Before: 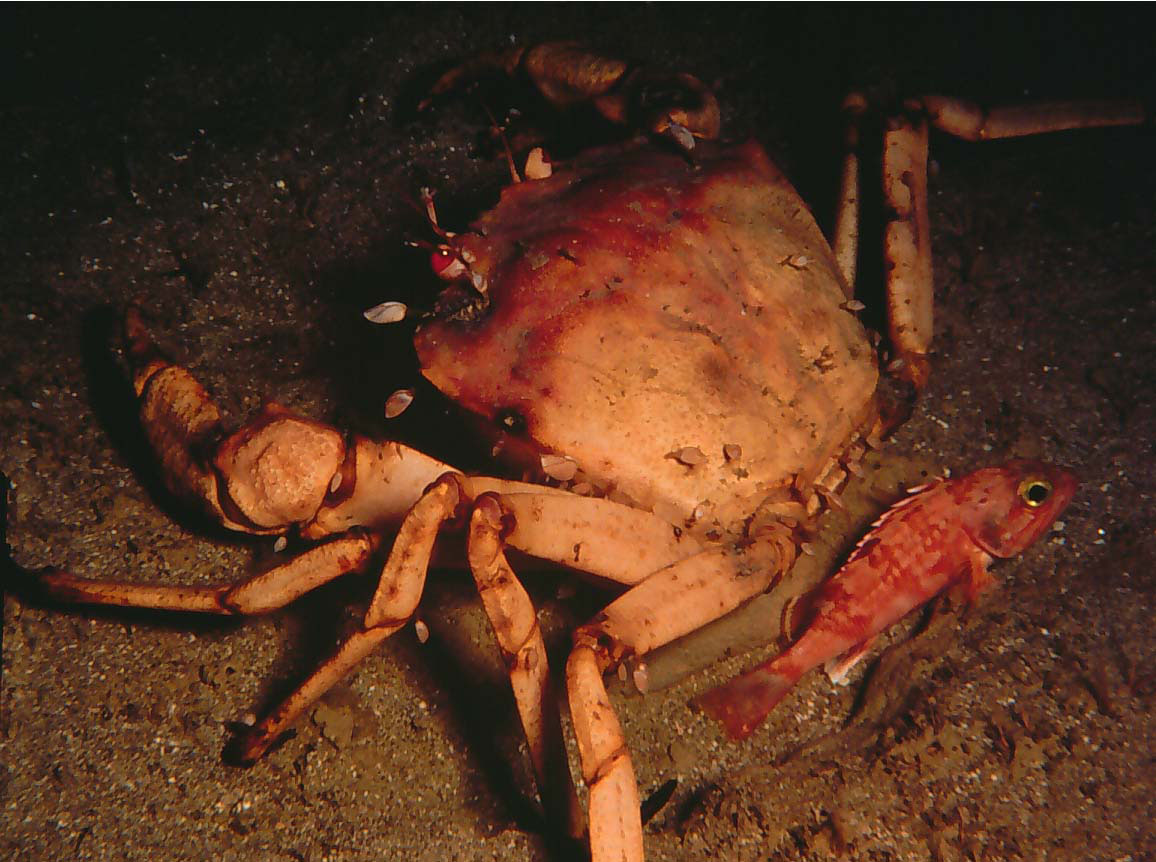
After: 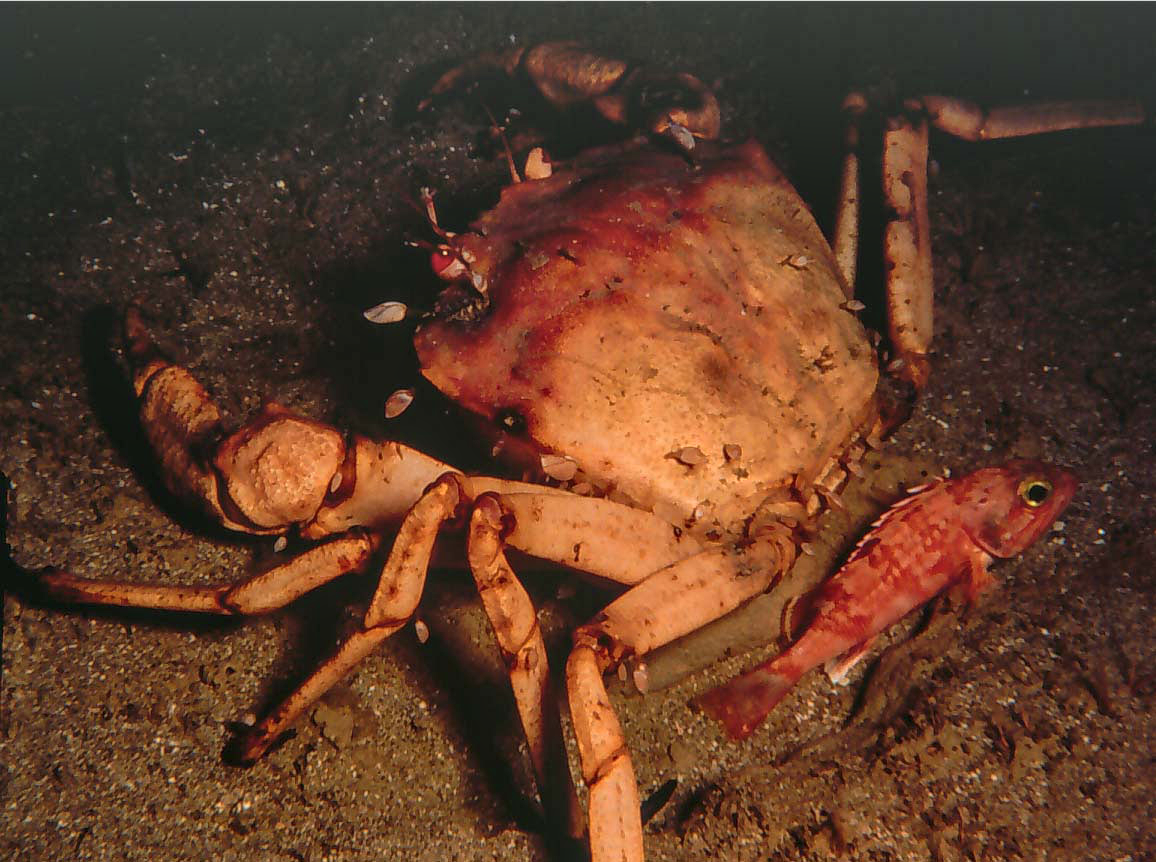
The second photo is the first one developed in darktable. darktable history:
local contrast: highlights 1%, shadows 1%, detail 133%
